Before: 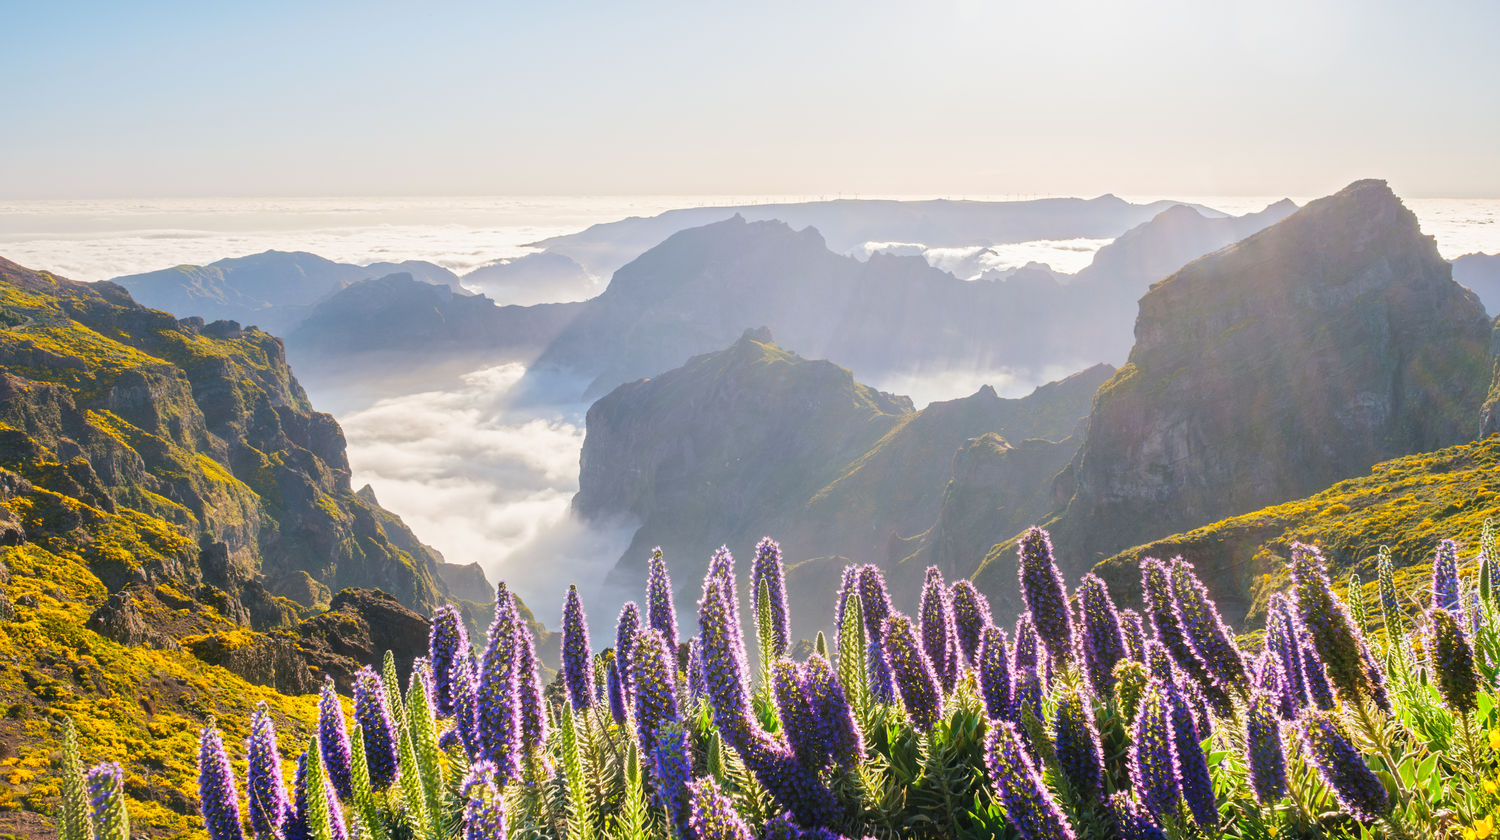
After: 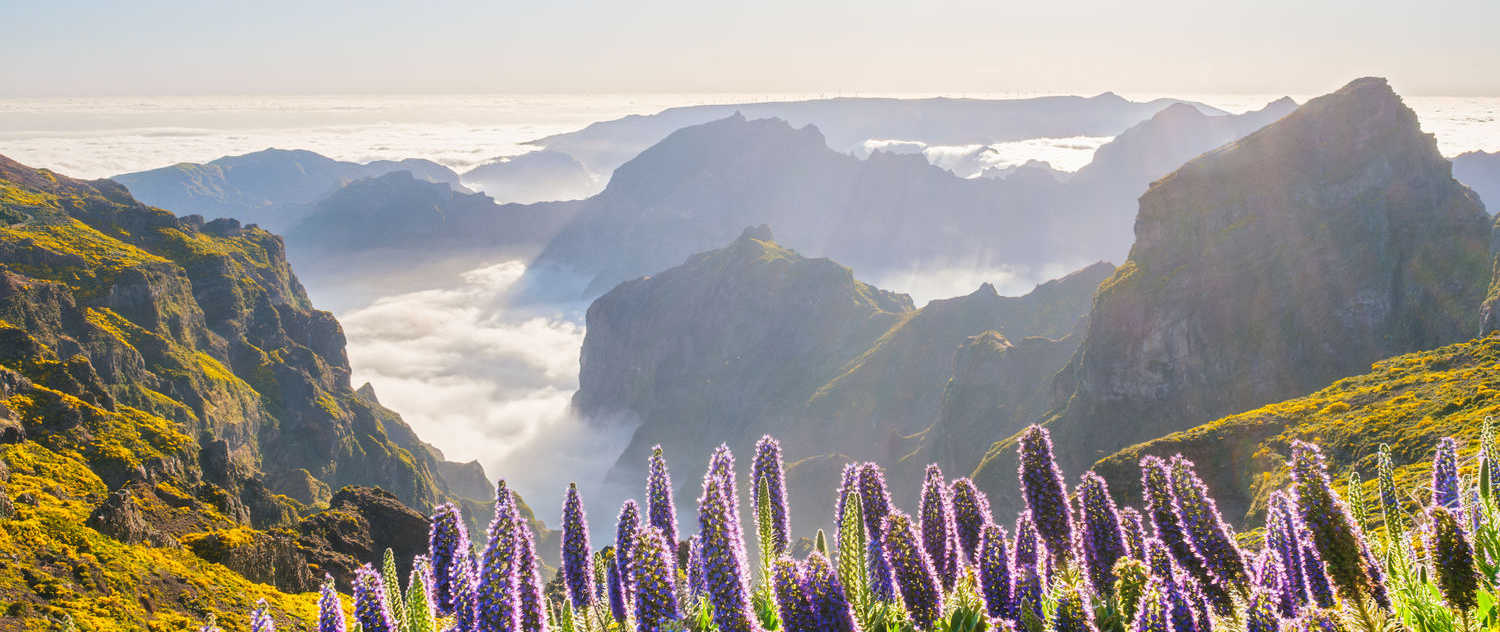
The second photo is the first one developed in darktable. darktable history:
crop and rotate: top 12.192%, bottom 12.54%
